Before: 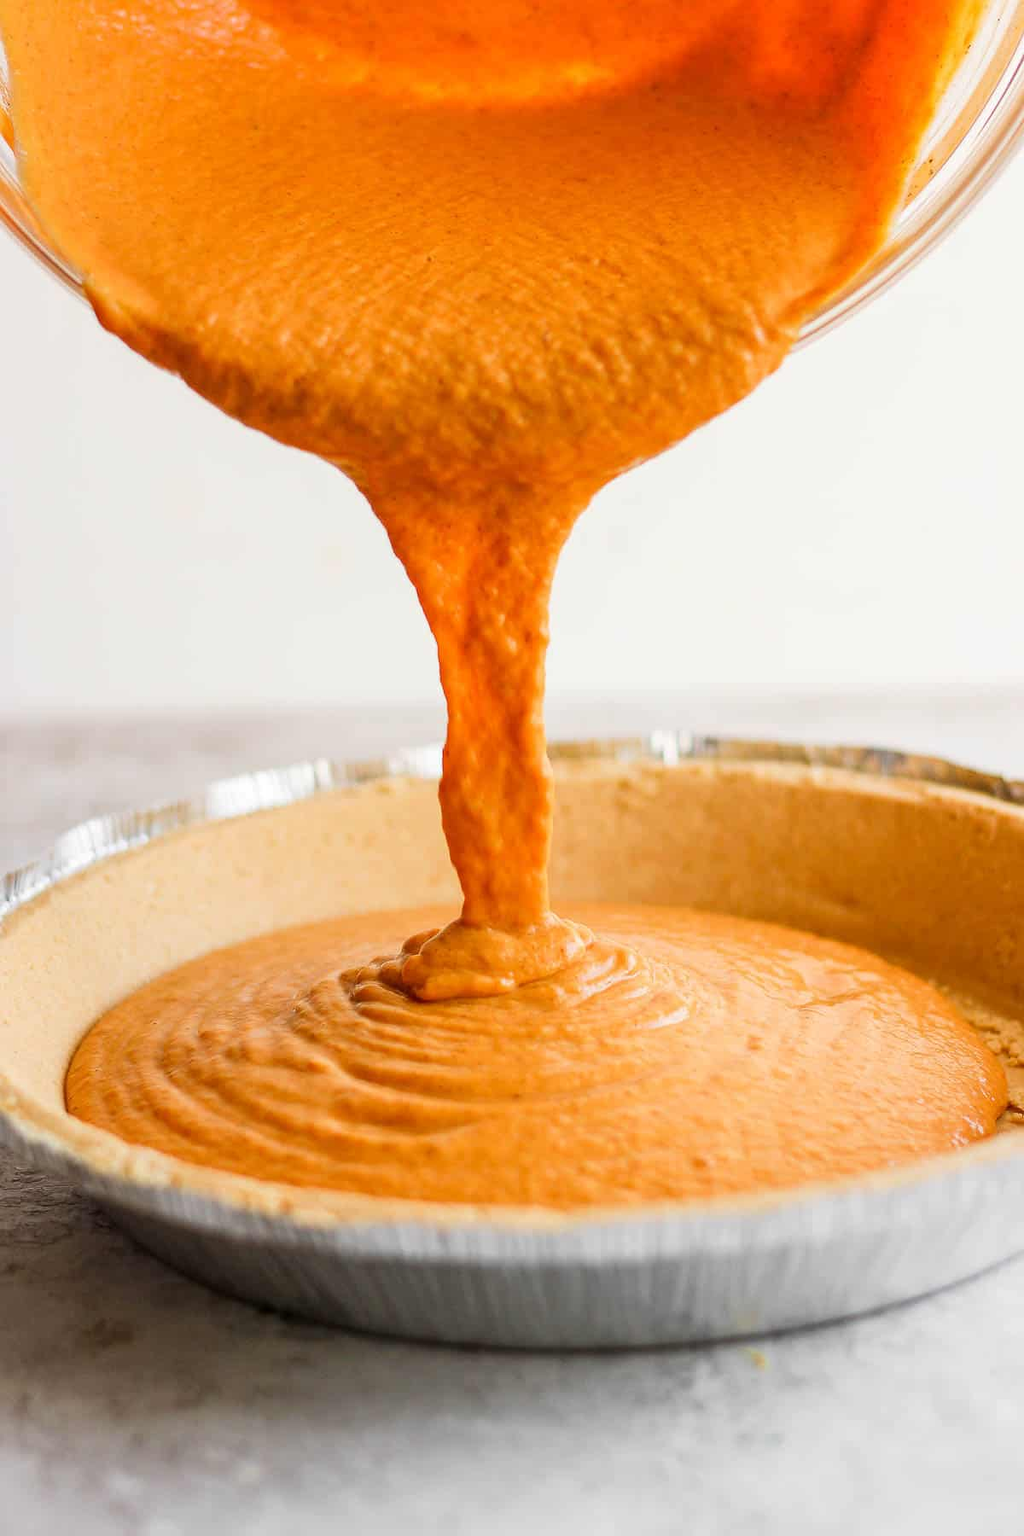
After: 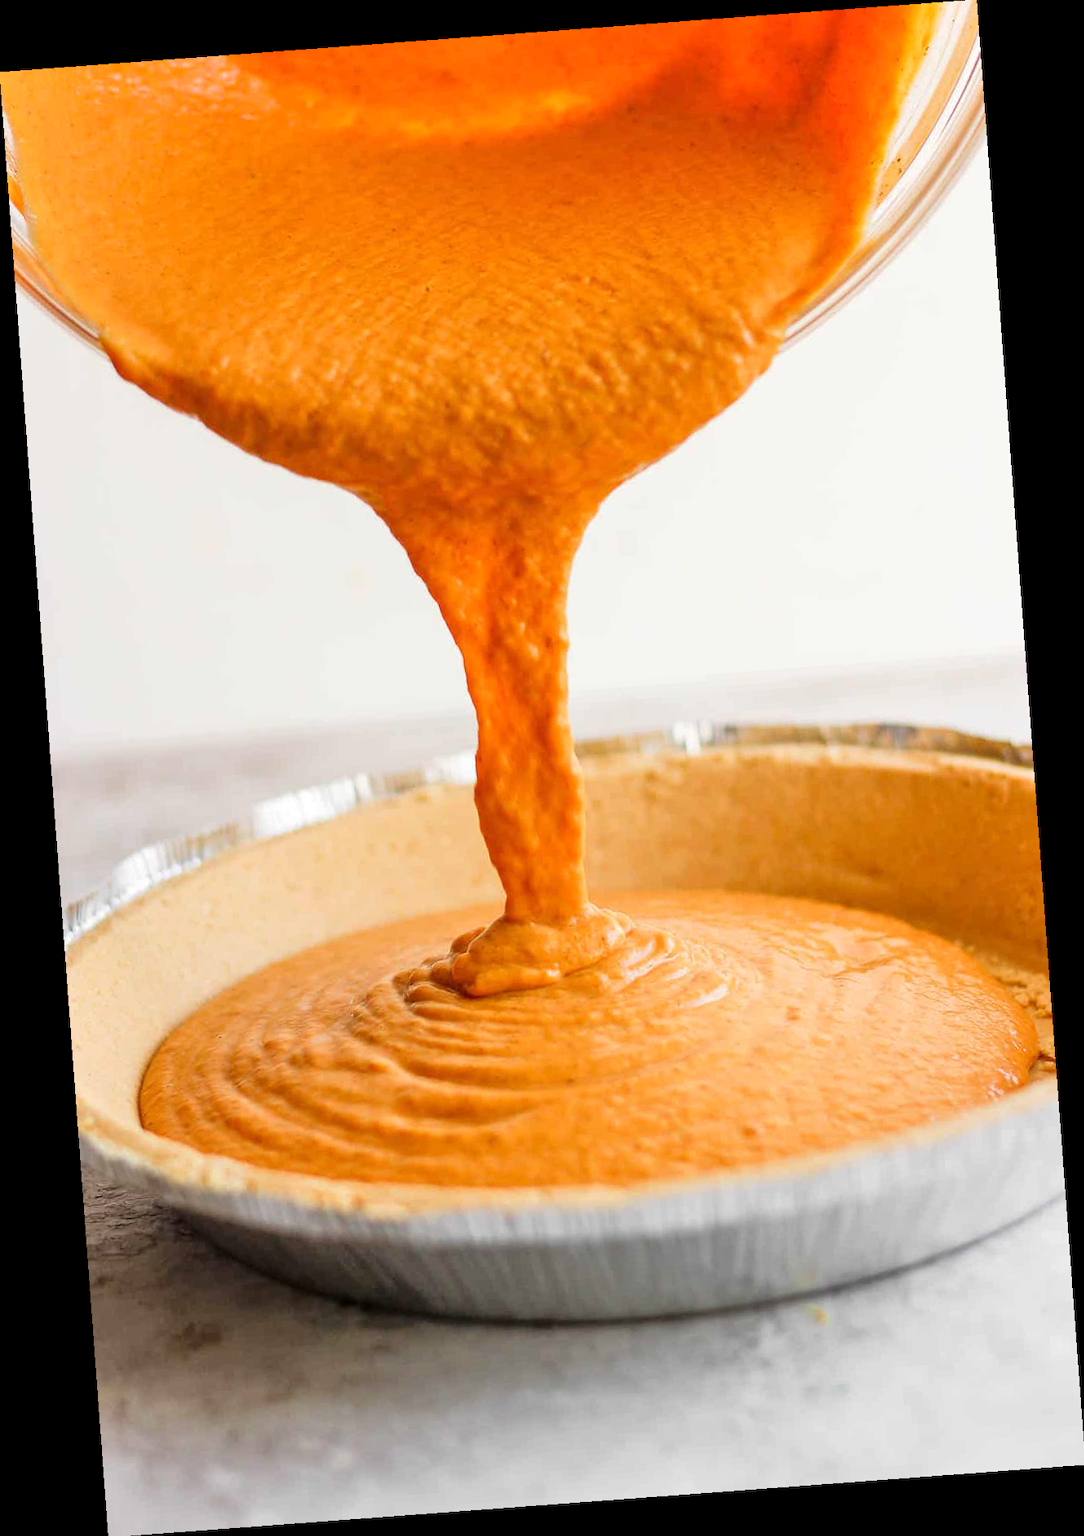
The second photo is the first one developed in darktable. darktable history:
rotate and perspective: rotation -4.25°, automatic cropping off
tone equalizer: -8 EV 0.001 EV, -7 EV -0.004 EV, -6 EV 0.009 EV, -5 EV 0.032 EV, -4 EV 0.276 EV, -3 EV 0.644 EV, -2 EV 0.584 EV, -1 EV 0.187 EV, +0 EV 0.024 EV
white balance: red 1, blue 1
